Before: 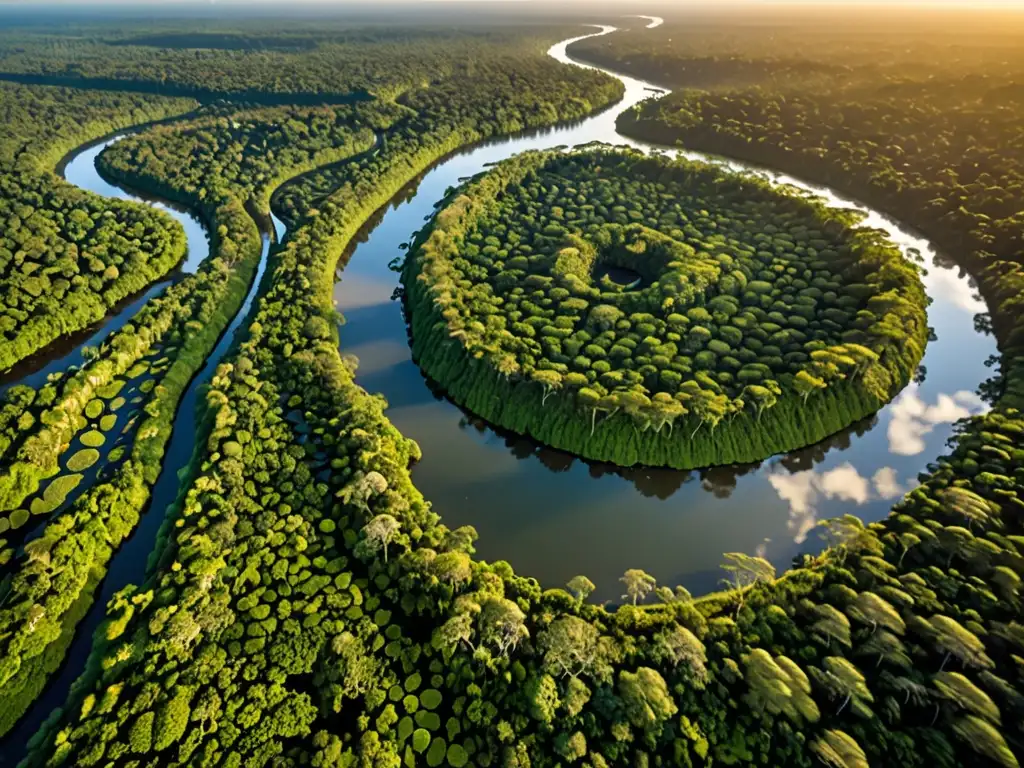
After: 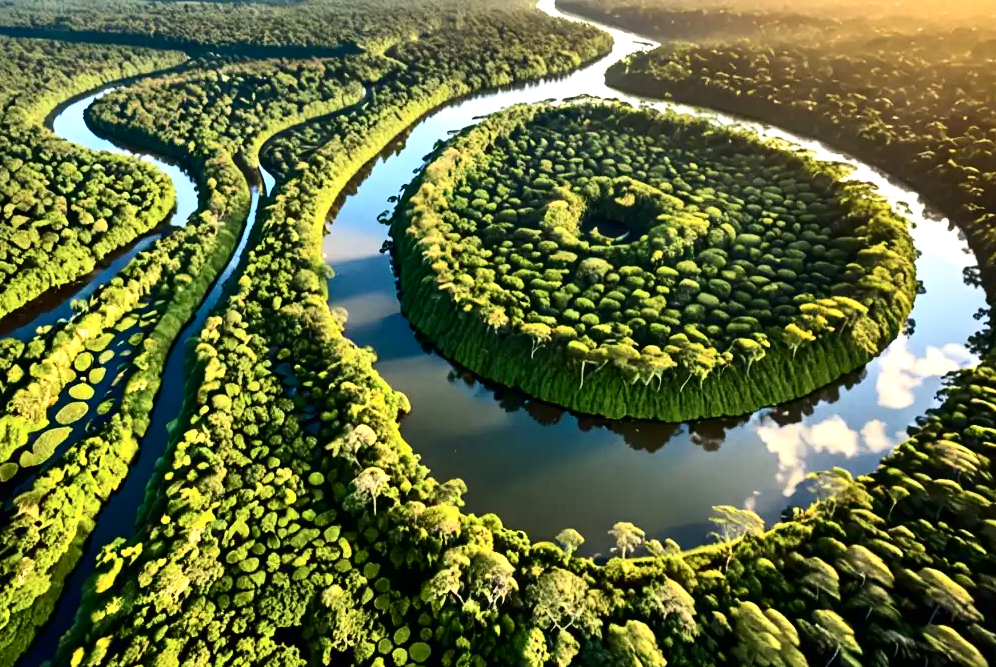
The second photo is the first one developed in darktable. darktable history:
contrast brightness saturation: contrast 0.29
exposure: black level correction 0, exposure 0.7 EV, compensate highlight preservation false
crop: left 1.109%, top 6.138%, right 1.567%, bottom 6.892%
